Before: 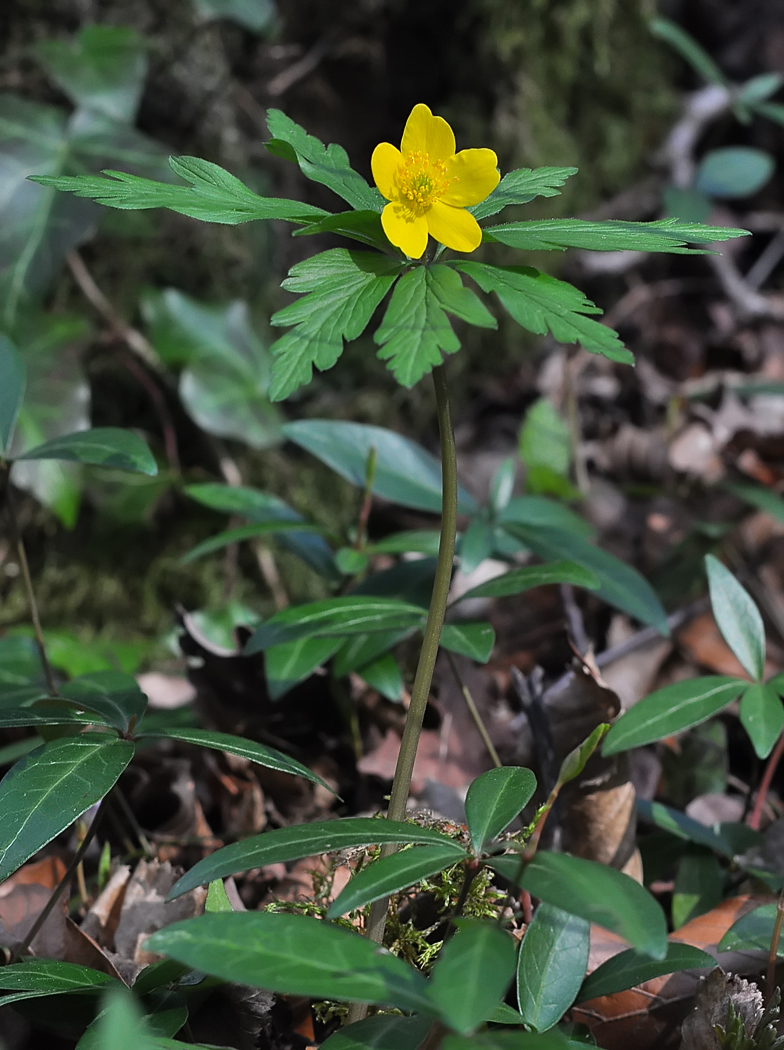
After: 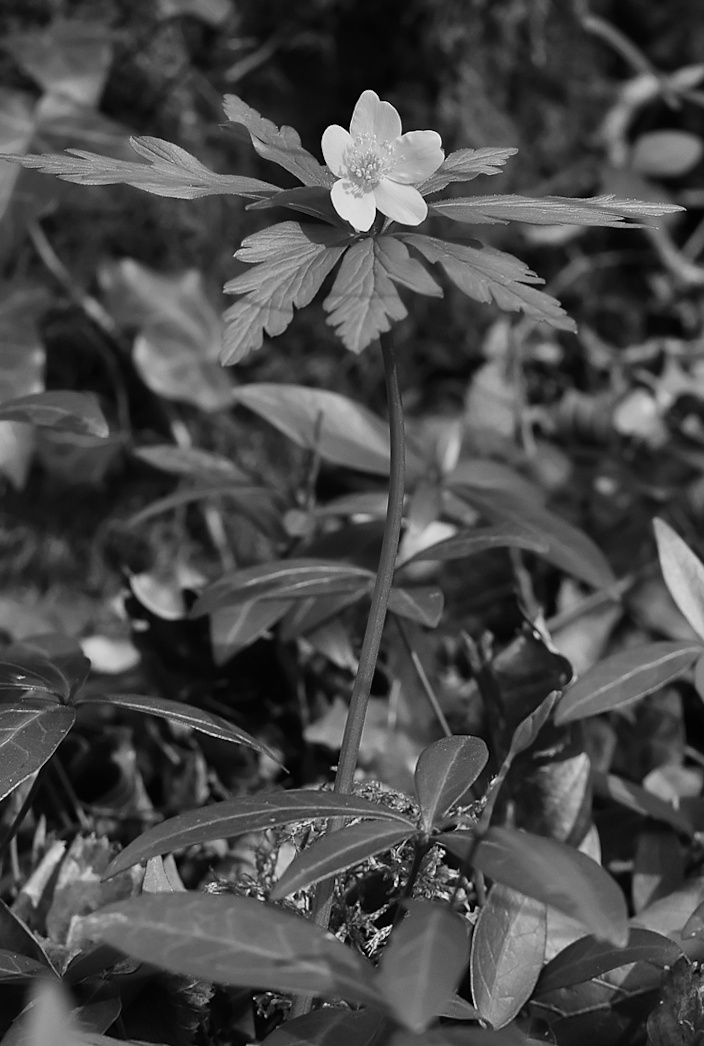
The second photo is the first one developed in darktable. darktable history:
white balance: red 0.967, blue 1.119, emerald 0.756
contrast brightness saturation: contrast 0.1, saturation -0.36
monochrome: on, module defaults
crop and rotate: left 3.238%
rotate and perspective: rotation 0.215°, lens shift (vertical) -0.139, crop left 0.069, crop right 0.939, crop top 0.002, crop bottom 0.996
color balance rgb: linear chroma grading › shadows -3%, linear chroma grading › highlights -4%
